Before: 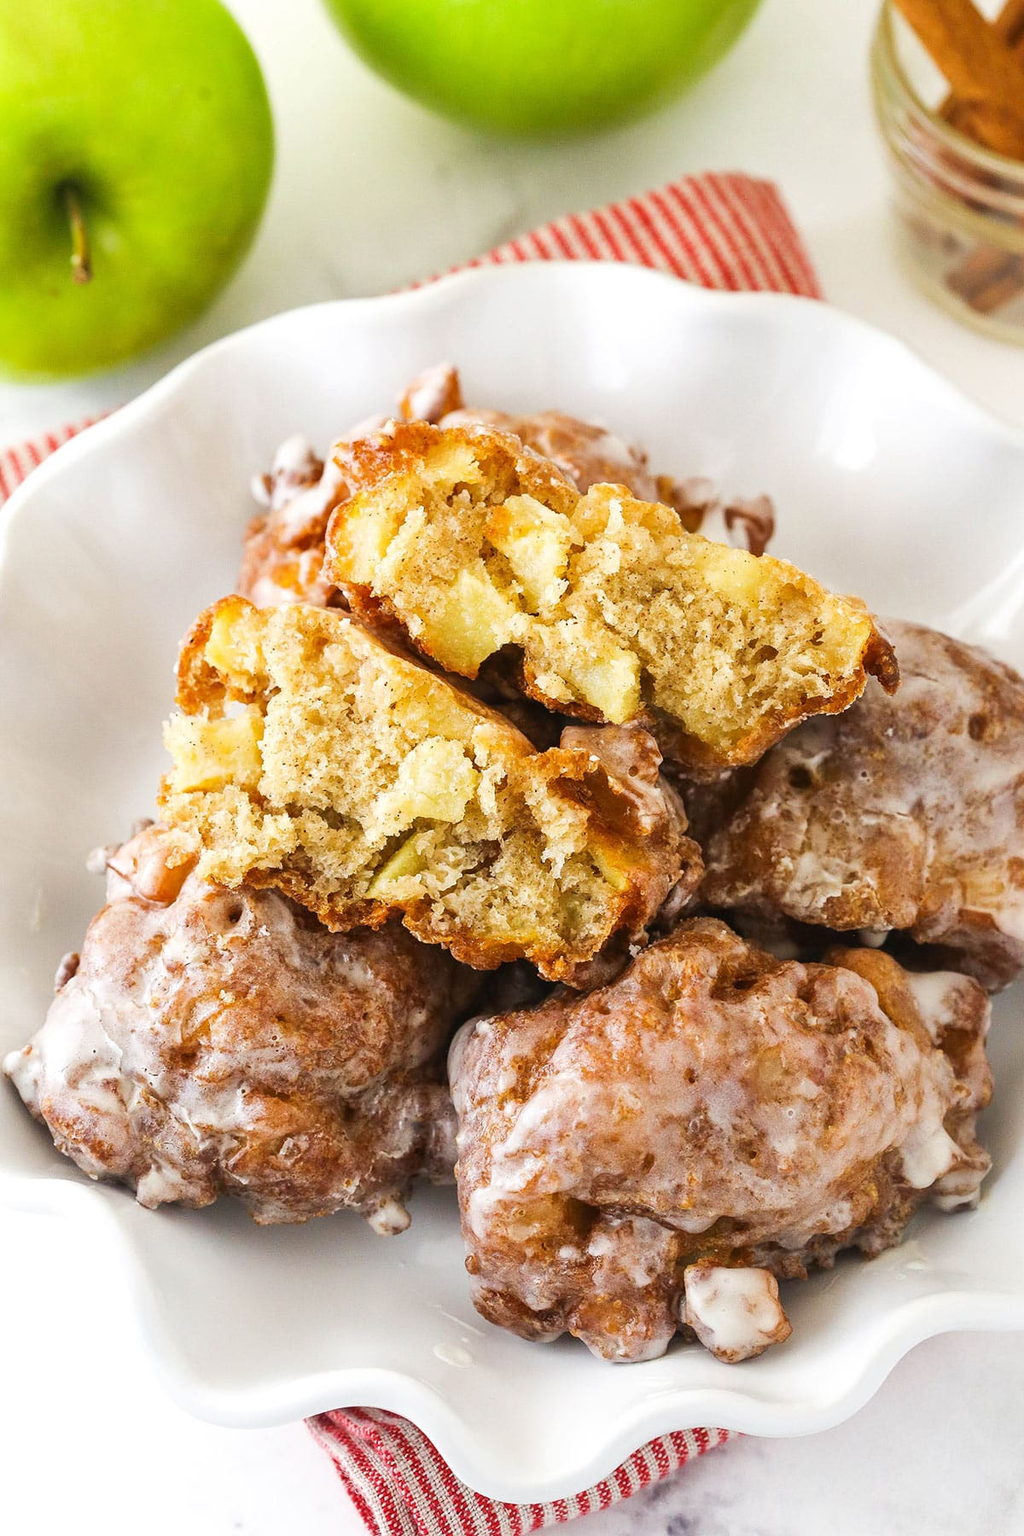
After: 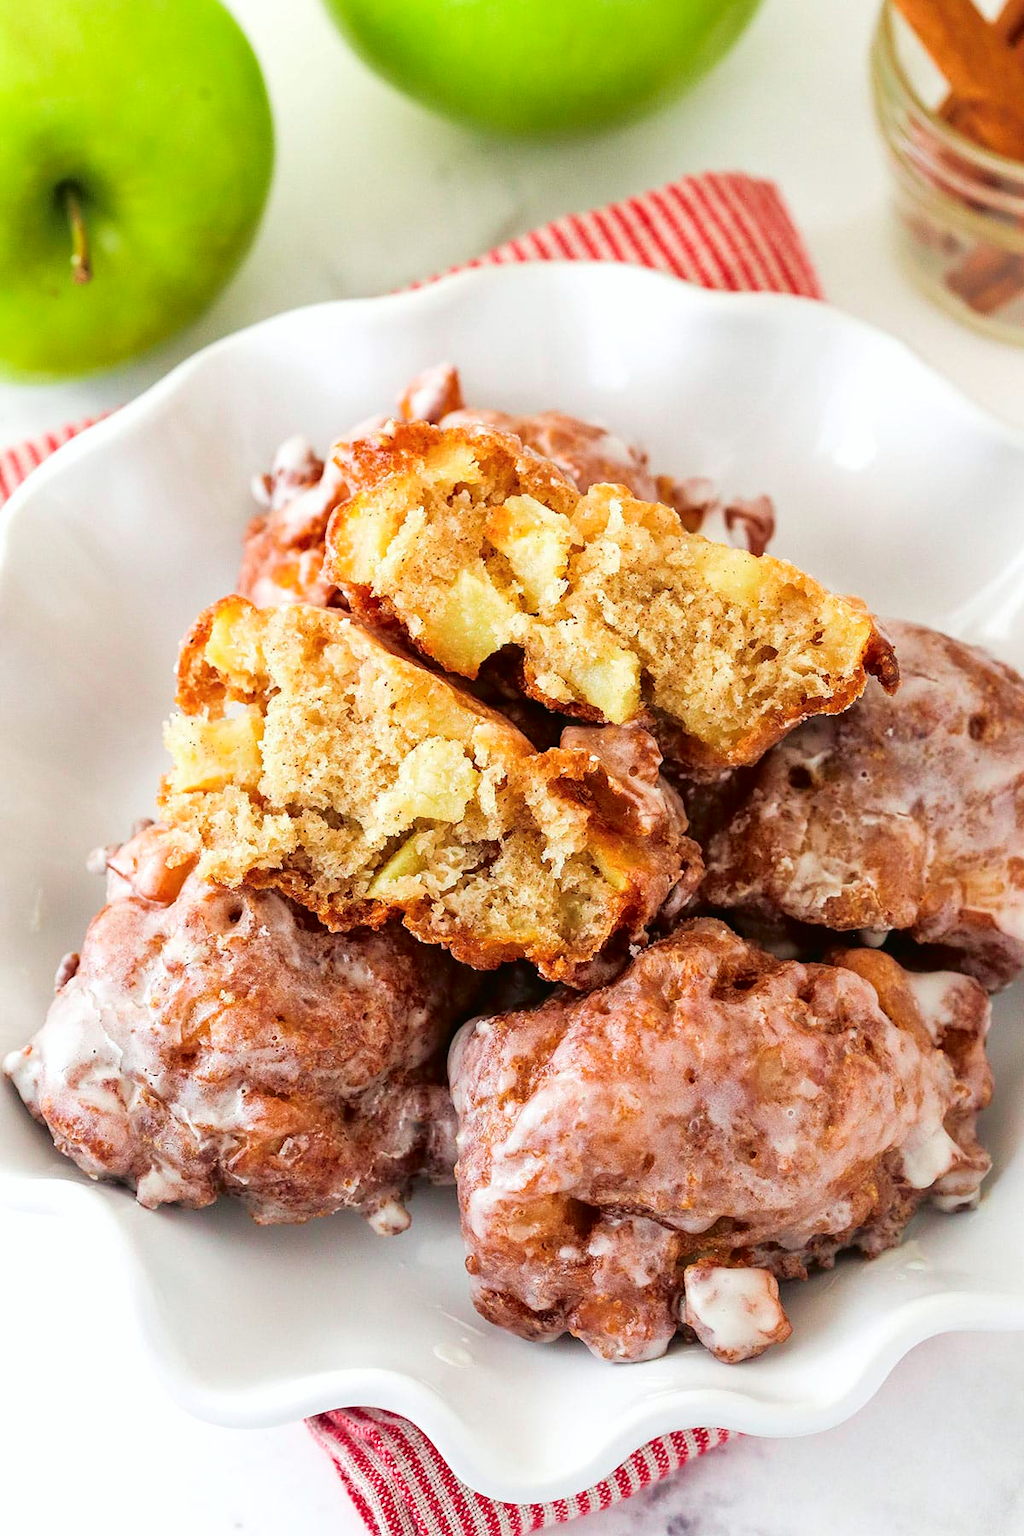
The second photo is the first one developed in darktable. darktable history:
tone curve: curves: ch0 [(0, 0) (0.126, 0.061) (0.362, 0.382) (0.498, 0.498) (0.706, 0.712) (1, 1)]; ch1 [(0, 0) (0.5, 0.497) (0.55, 0.578) (1, 1)]; ch2 [(0, 0) (0.44, 0.424) (0.489, 0.486) (0.537, 0.538) (1, 1)], color space Lab, independent channels, preserve colors none
